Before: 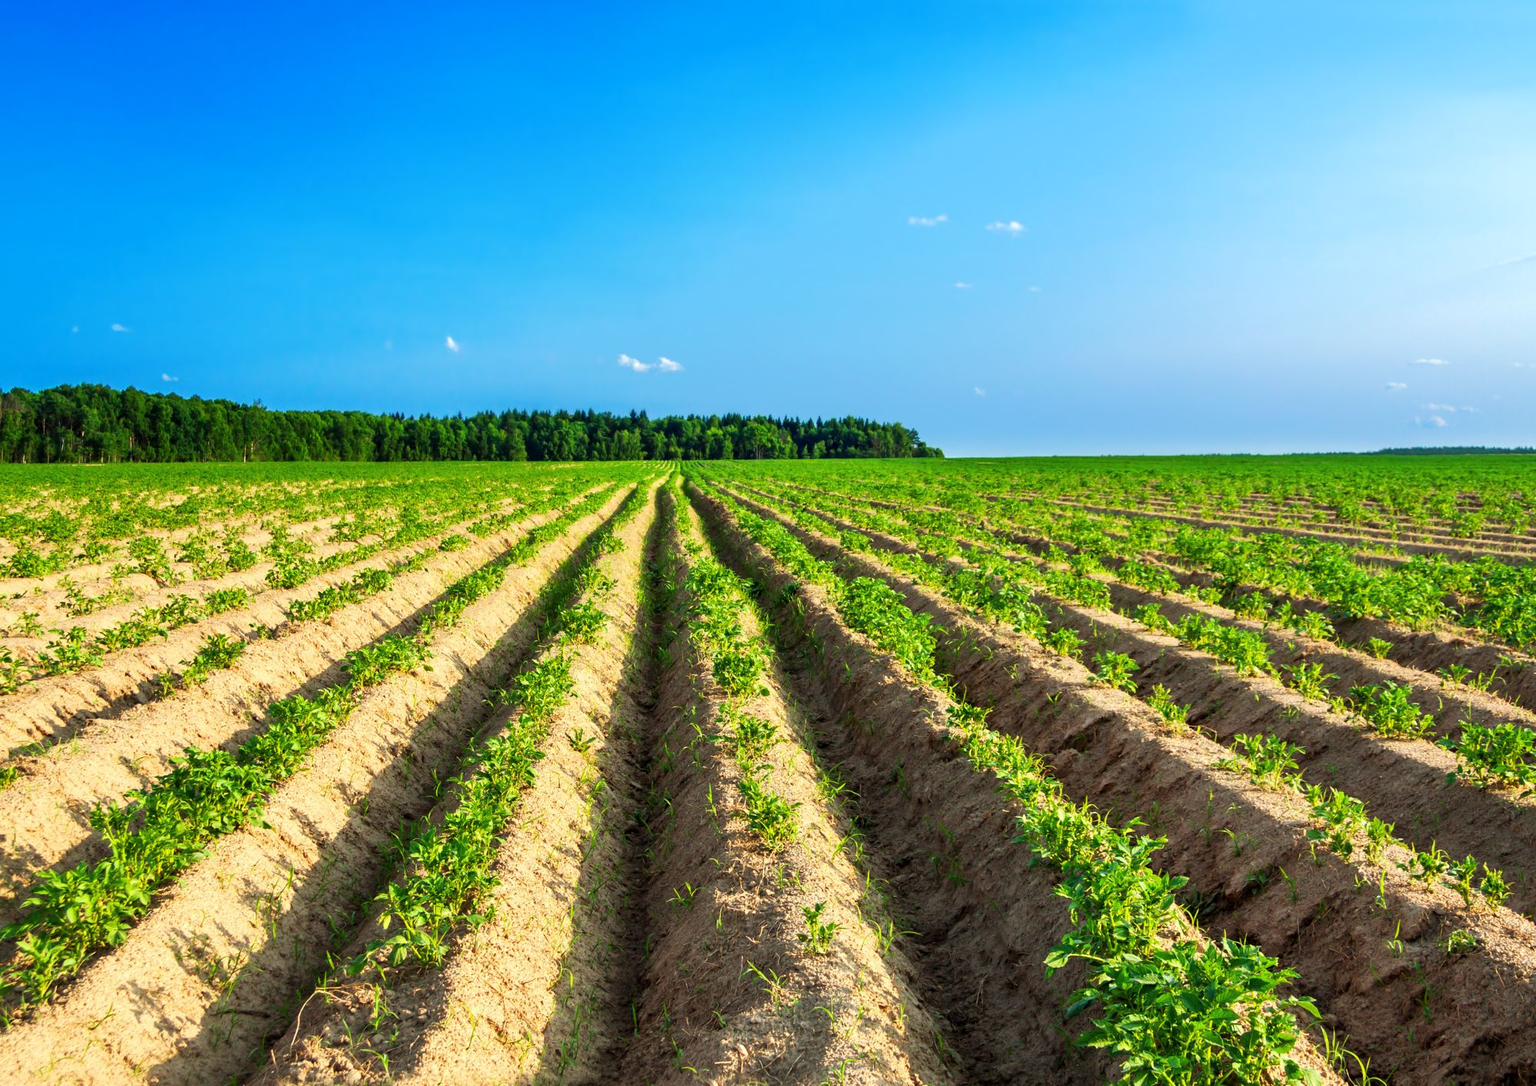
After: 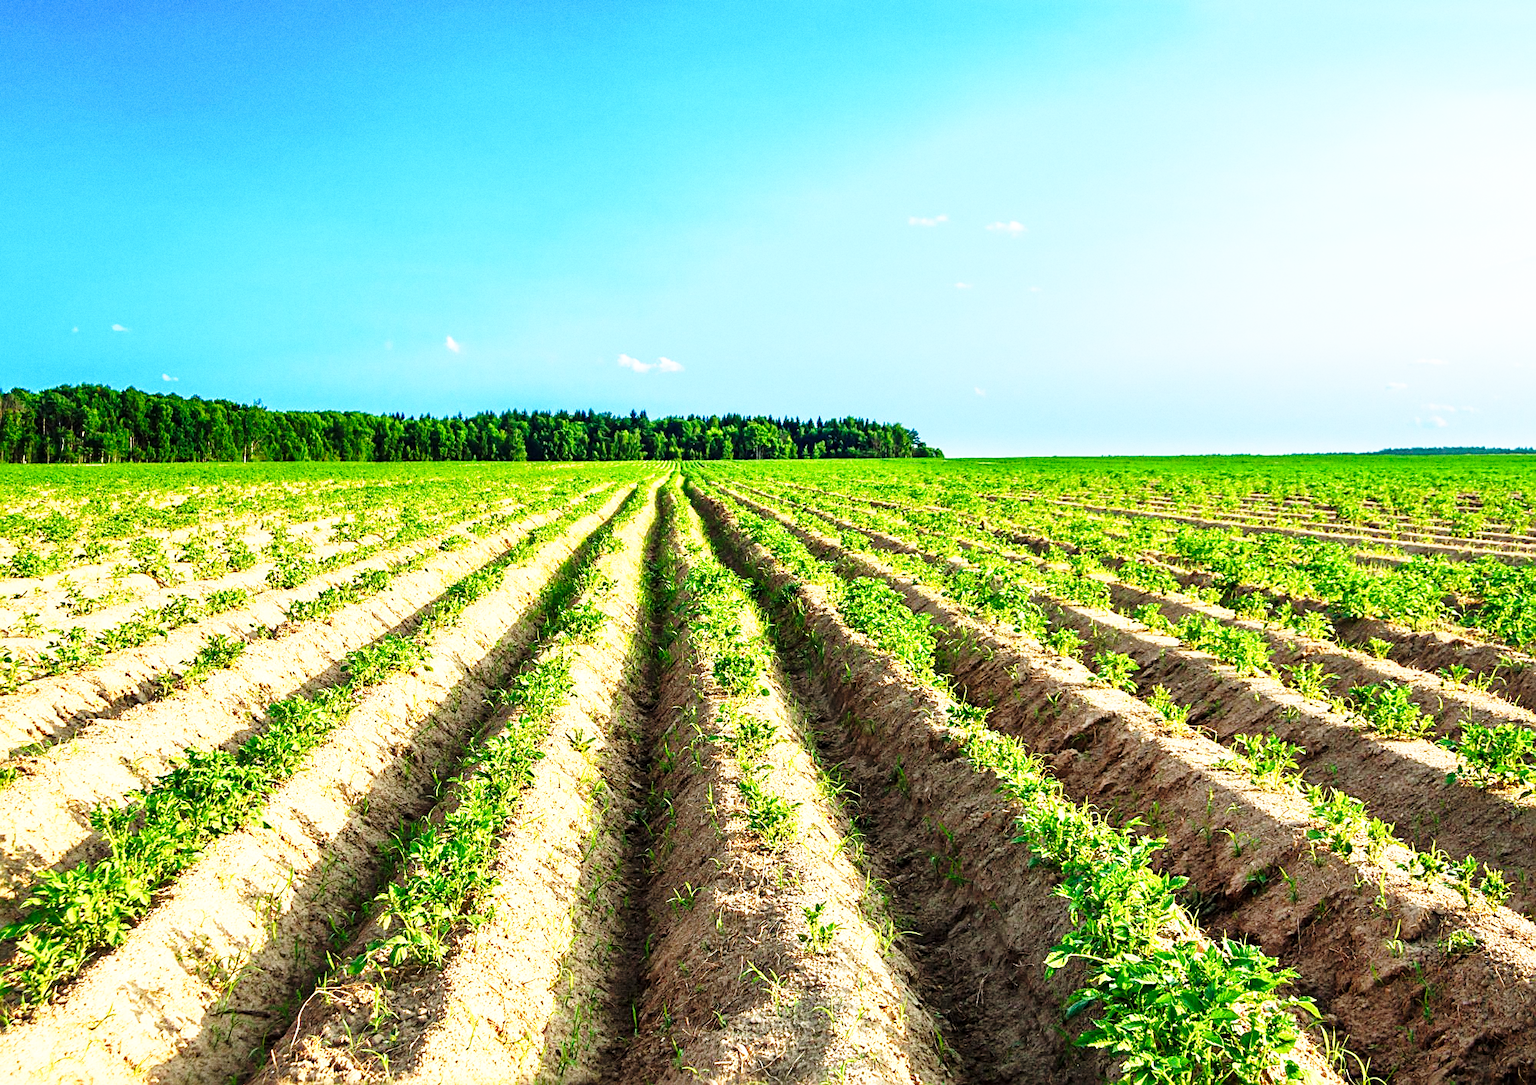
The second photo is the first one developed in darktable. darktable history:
sharpen: on, module defaults
base curve: curves: ch0 [(0, 0) (0.026, 0.03) (0.109, 0.232) (0.351, 0.748) (0.669, 0.968) (1, 1)], preserve colors none
grain: on, module defaults
